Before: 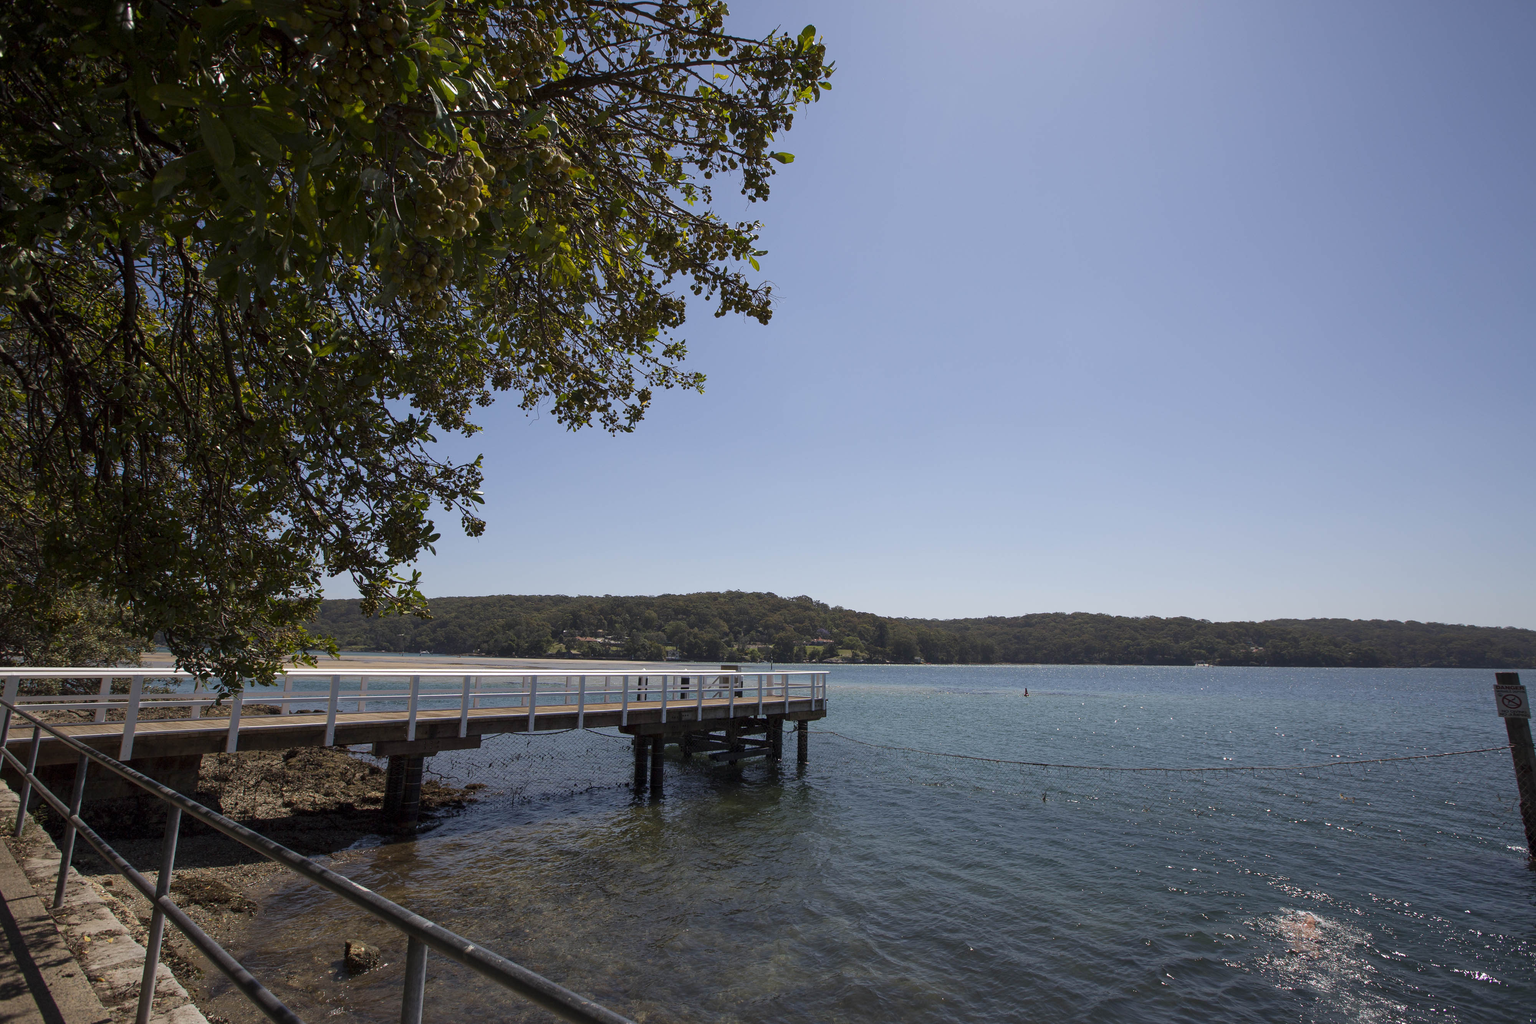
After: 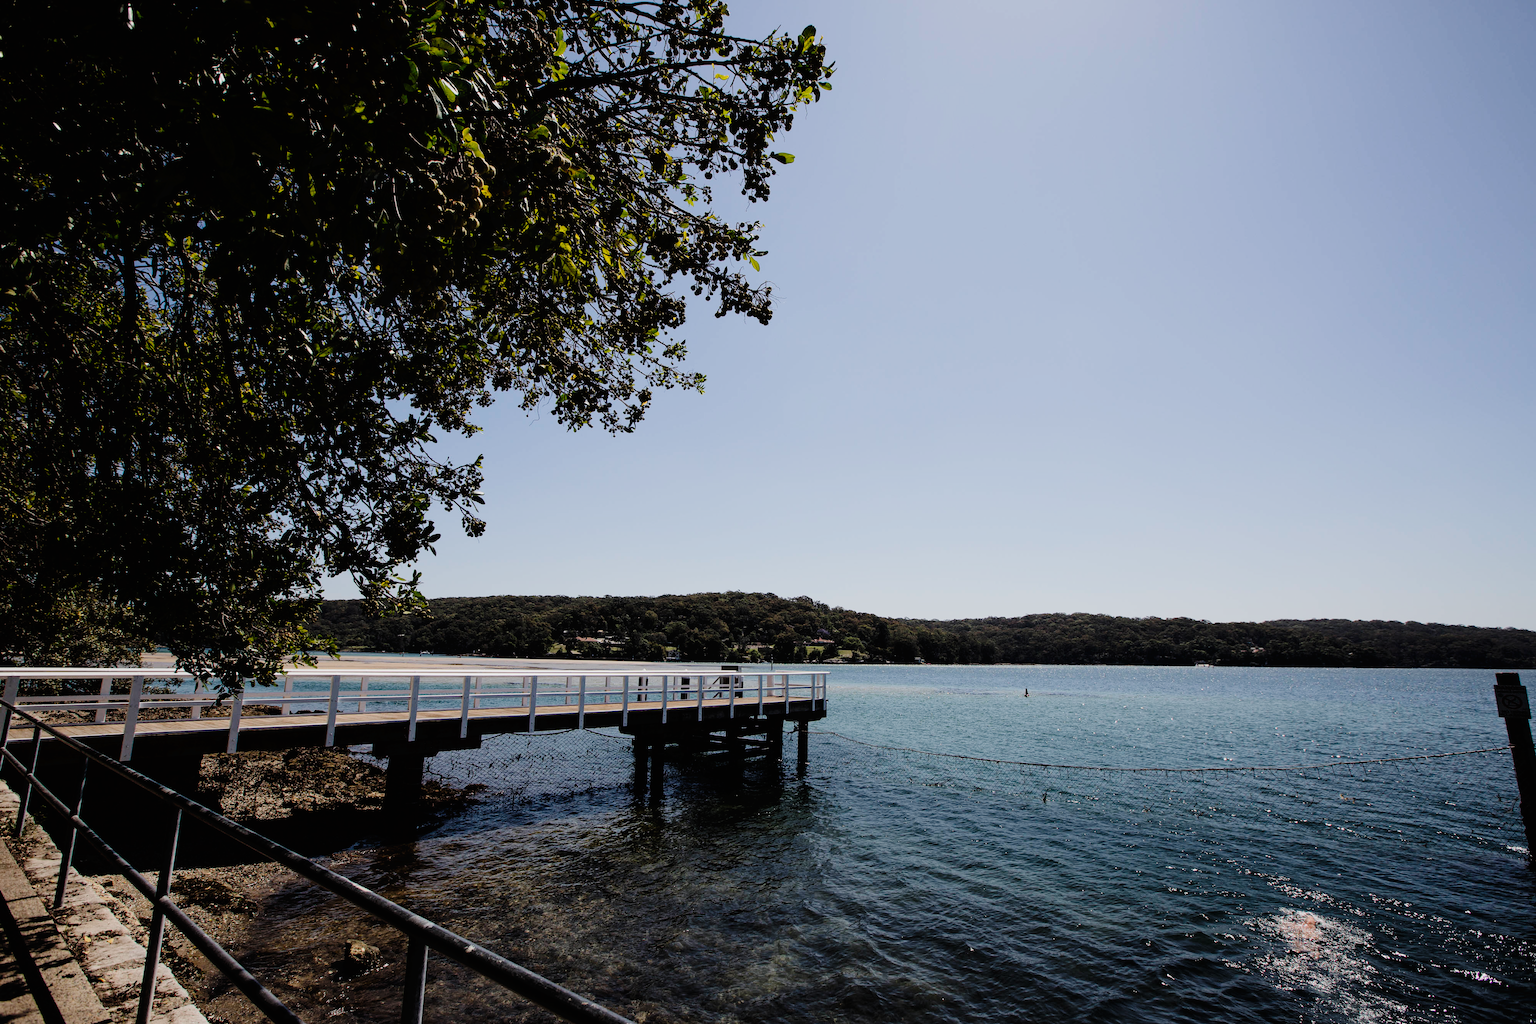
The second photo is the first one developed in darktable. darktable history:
filmic rgb: black relative exposure -5 EV, hardness 2.88, contrast 1.4, highlights saturation mix -30%
tone curve: curves: ch0 [(0, 0) (0.003, 0.011) (0.011, 0.012) (0.025, 0.013) (0.044, 0.023) (0.069, 0.04) (0.1, 0.06) (0.136, 0.094) (0.177, 0.145) (0.224, 0.213) (0.277, 0.301) (0.335, 0.389) (0.399, 0.473) (0.468, 0.554) (0.543, 0.627) (0.623, 0.694) (0.709, 0.763) (0.801, 0.83) (0.898, 0.906) (1, 1)], preserve colors none
